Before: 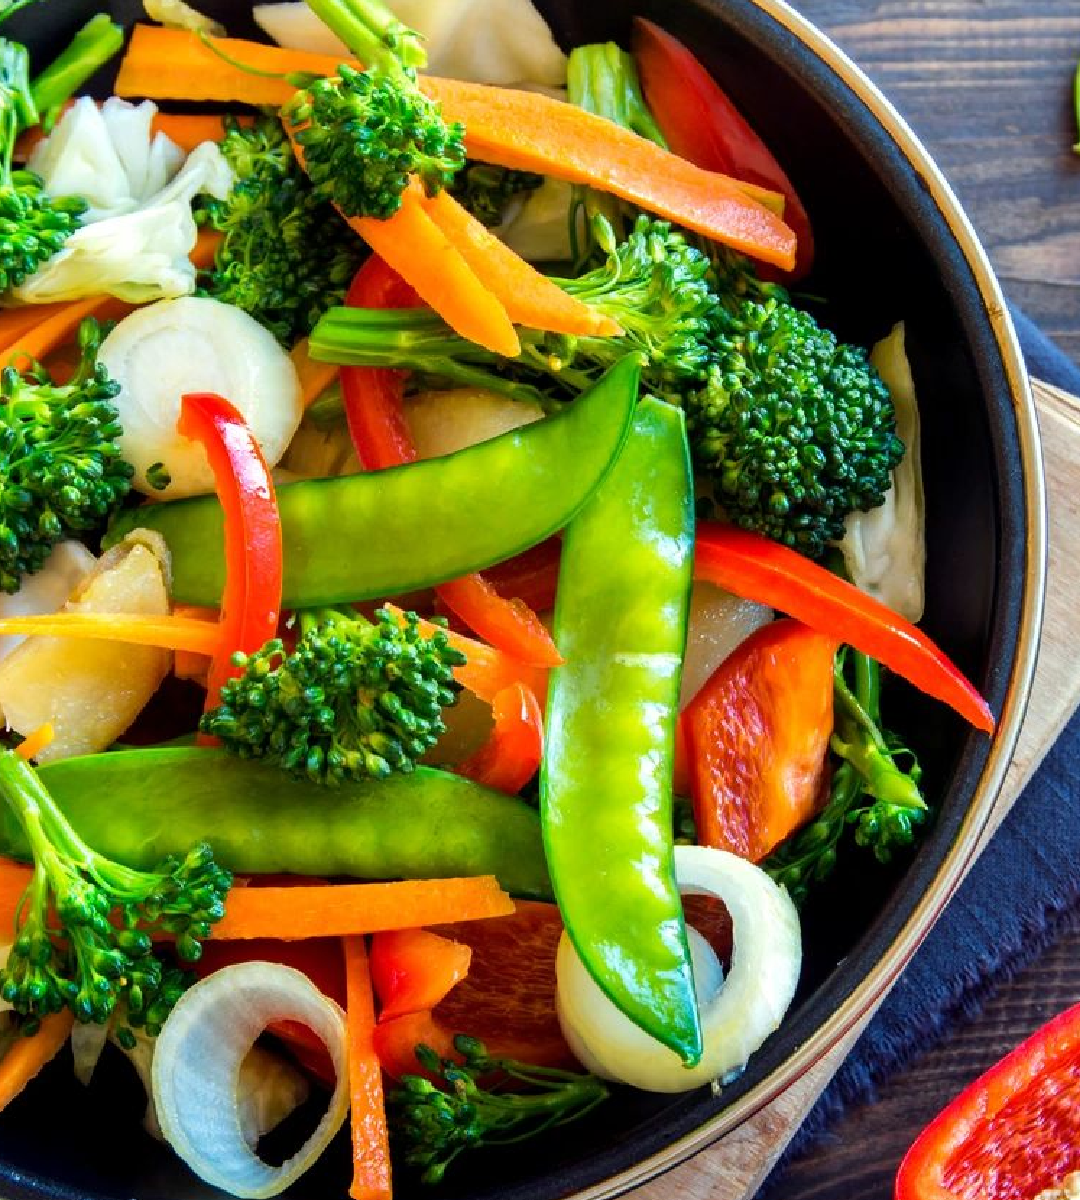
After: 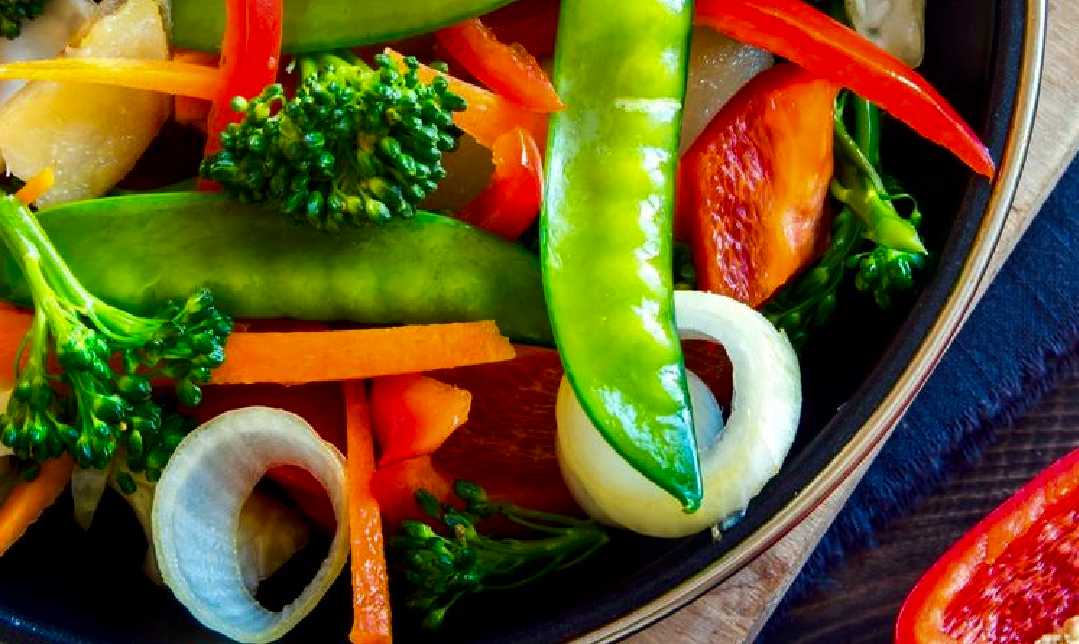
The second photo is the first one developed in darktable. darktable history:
contrast brightness saturation: contrast 0.068, brightness -0.132, saturation 0.056
crop and rotate: top 46.269%, right 0.076%
